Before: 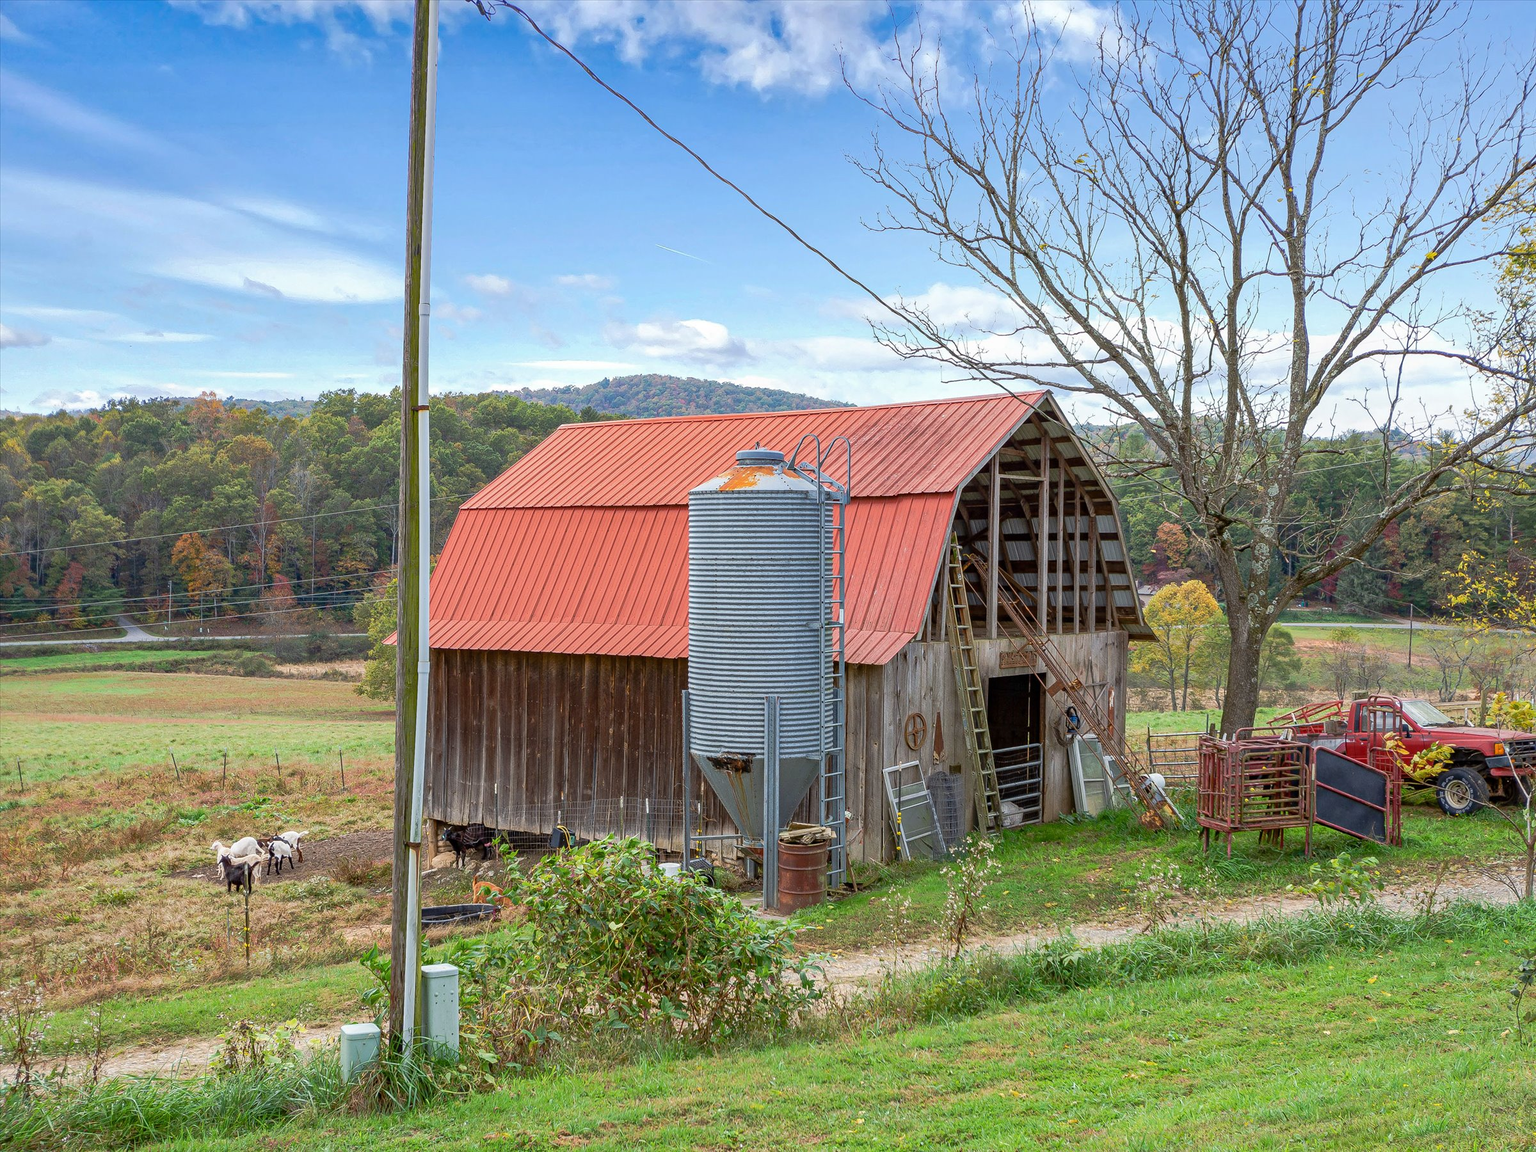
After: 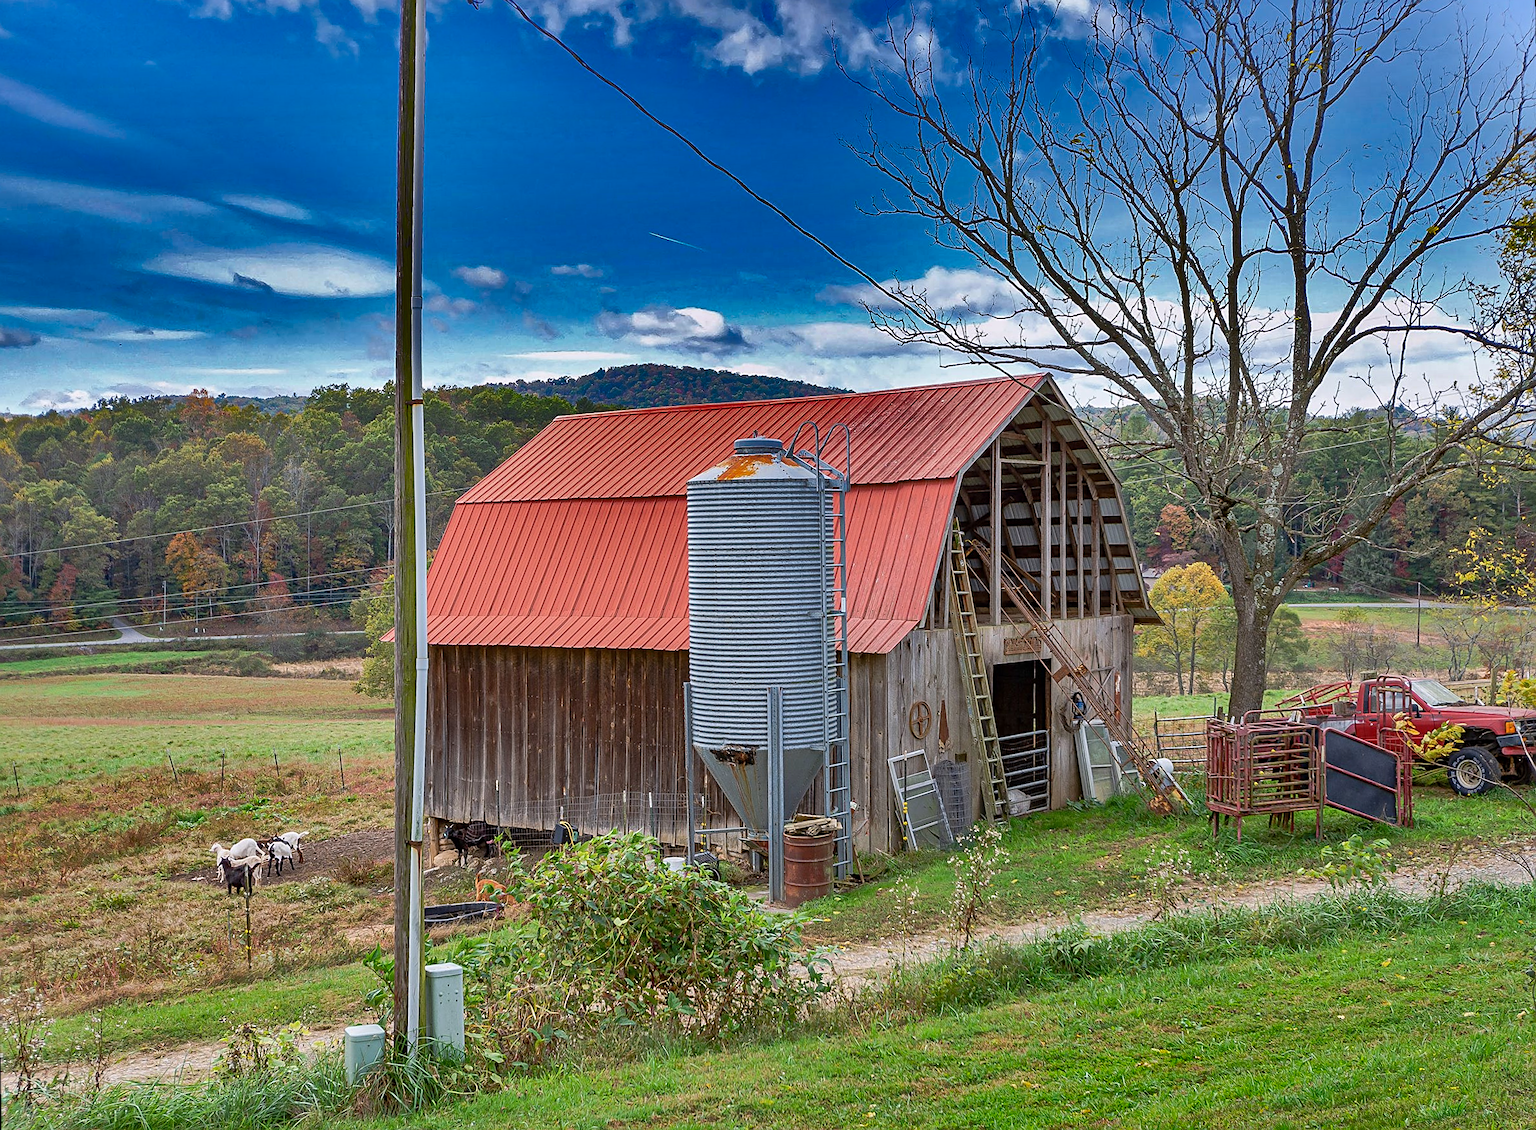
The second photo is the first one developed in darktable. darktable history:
rotate and perspective: rotation -1°, crop left 0.011, crop right 0.989, crop top 0.025, crop bottom 0.975
shadows and highlights: radius 123.98, shadows 100, white point adjustment -3, highlights -100, highlights color adjustment 89.84%, soften with gaussian
sharpen: on, module defaults
white balance: red 1.009, blue 1.027
